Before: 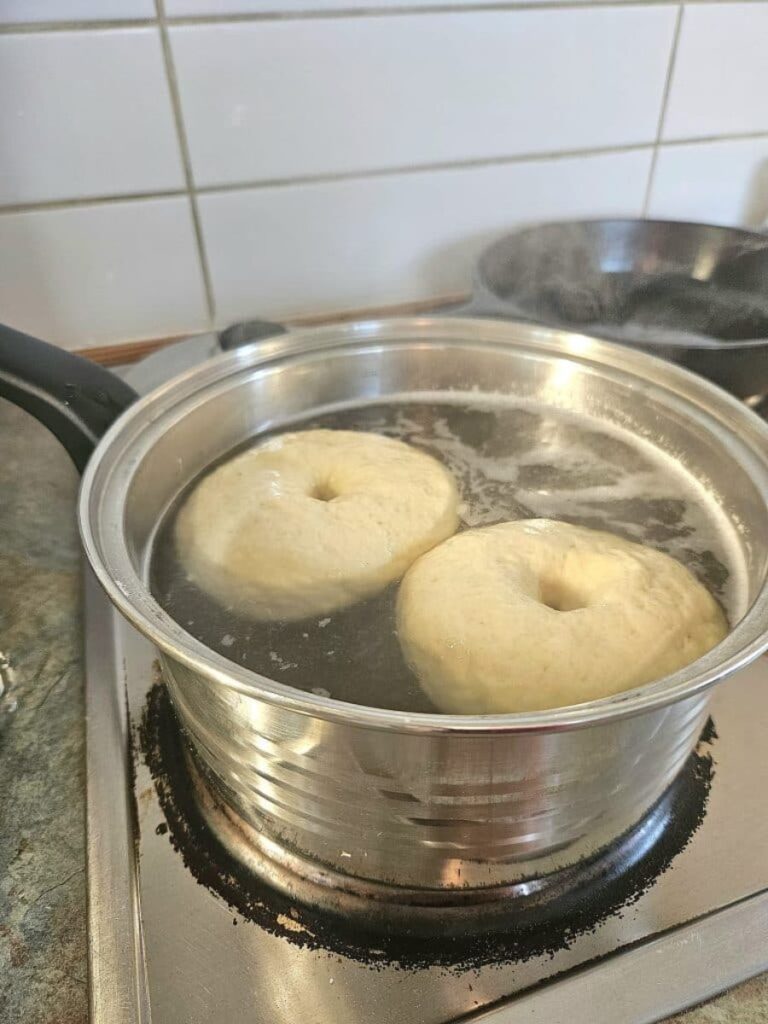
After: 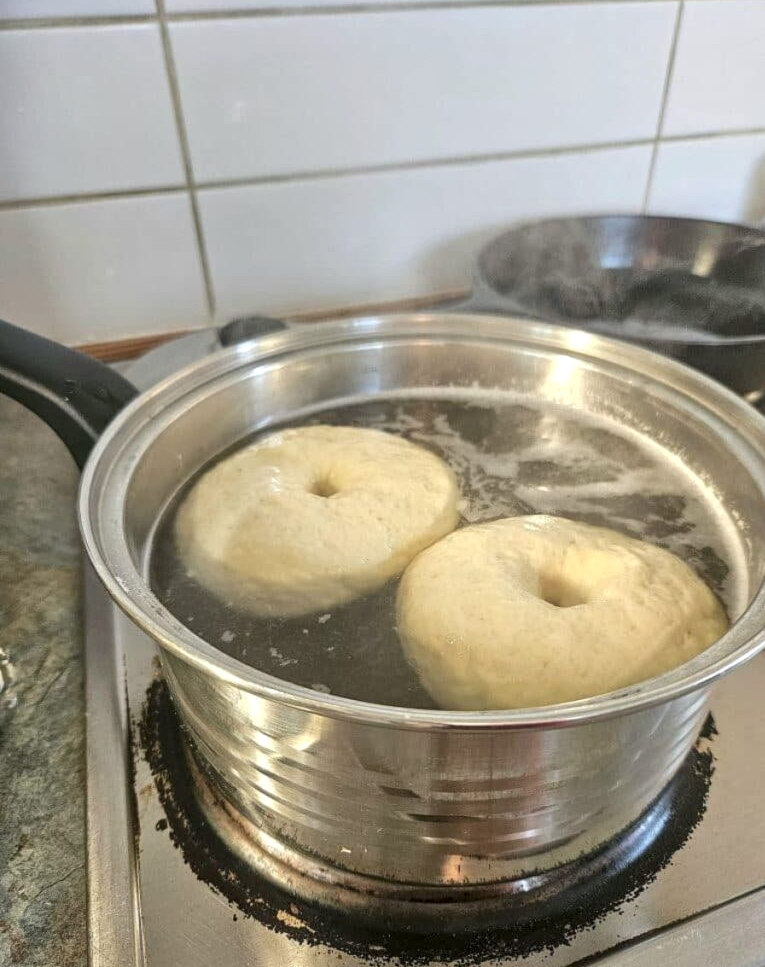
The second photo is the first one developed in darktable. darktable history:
crop: top 0.448%, right 0.264%, bottom 5.045%
local contrast: on, module defaults
